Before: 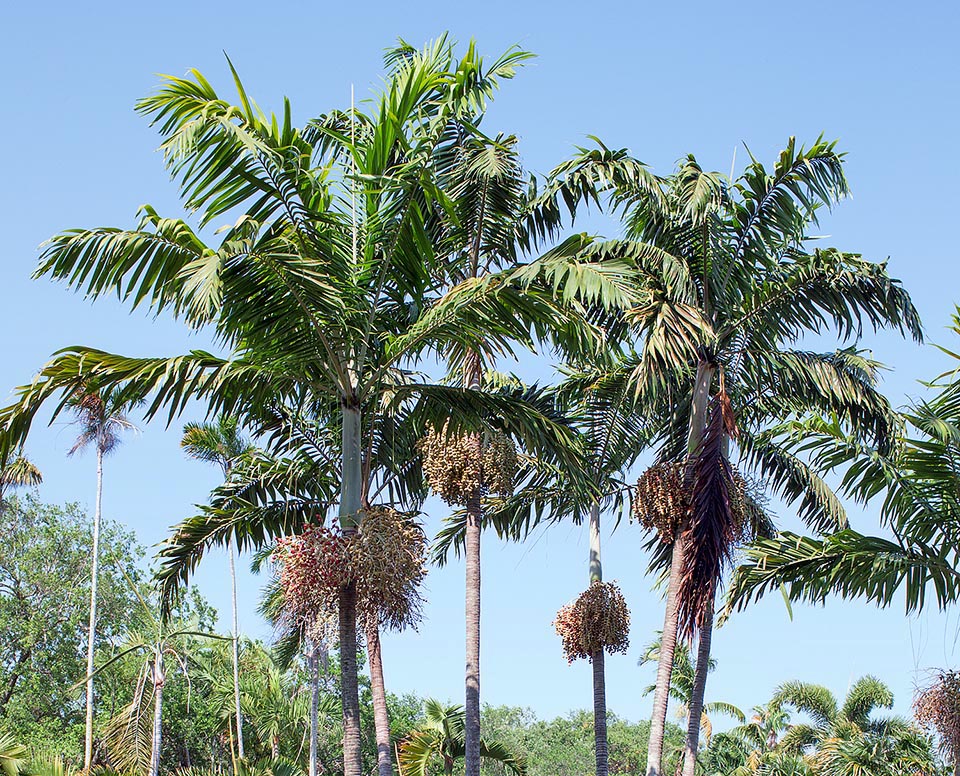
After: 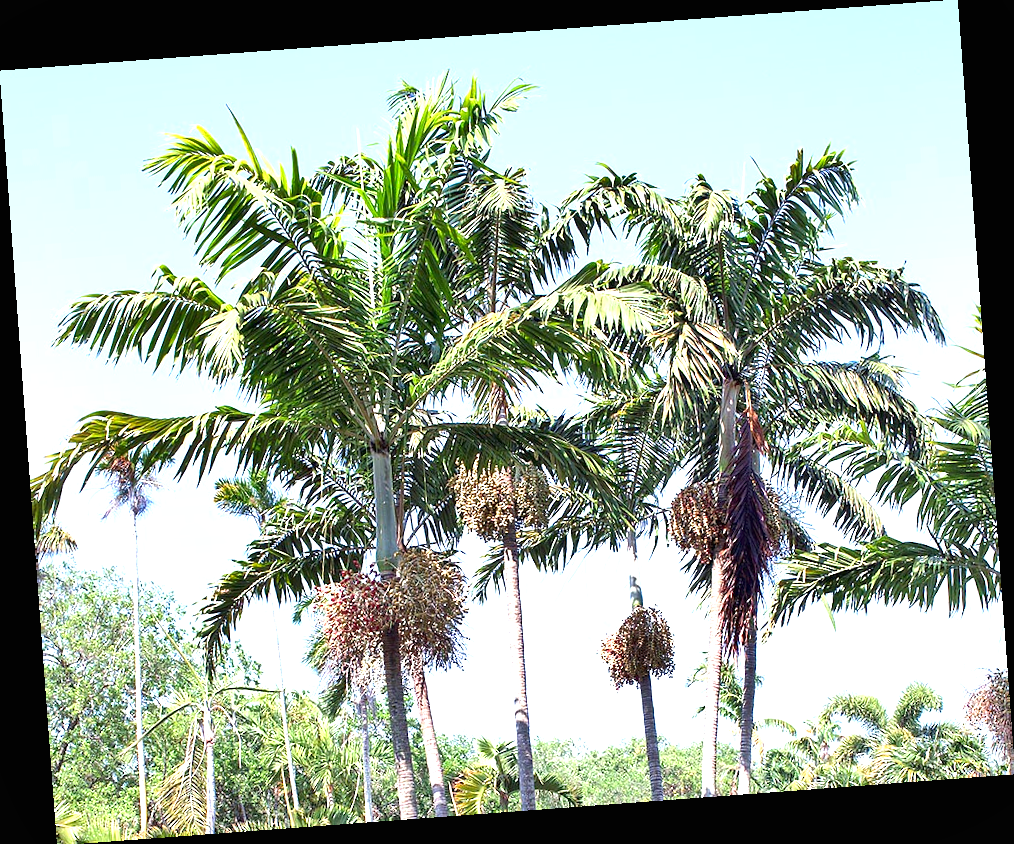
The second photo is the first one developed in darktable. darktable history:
rotate and perspective: rotation -4.25°, automatic cropping off
exposure: black level correction 0, exposure 1.2 EV, compensate highlight preservation false
shadows and highlights: soften with gaussian
